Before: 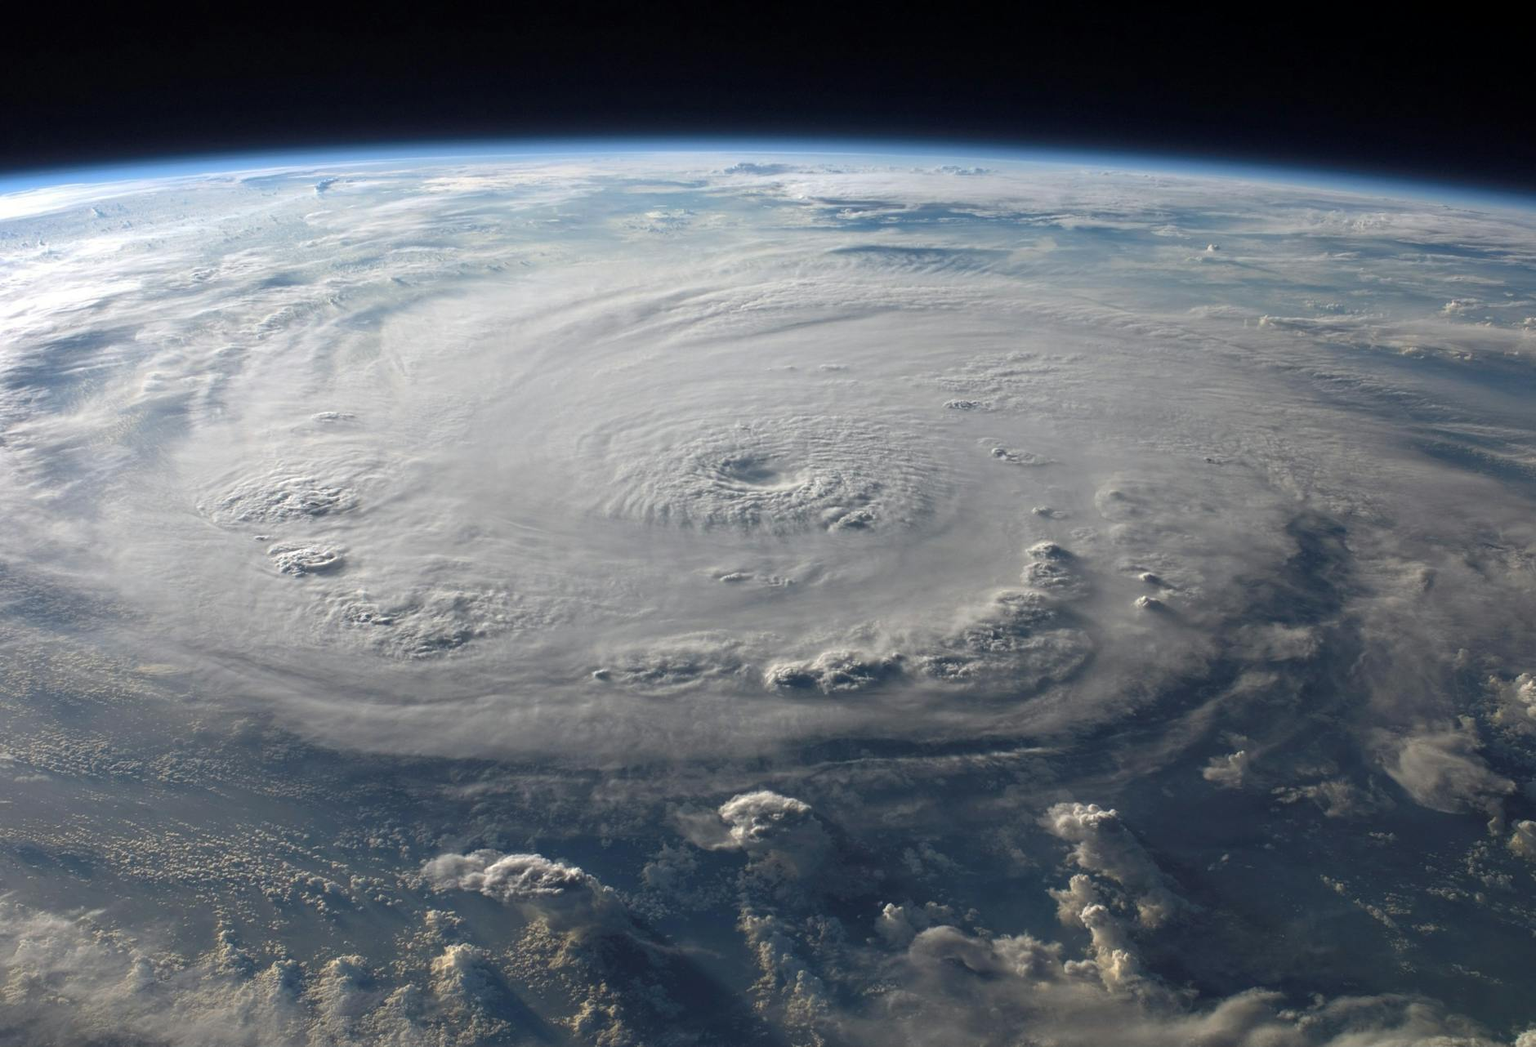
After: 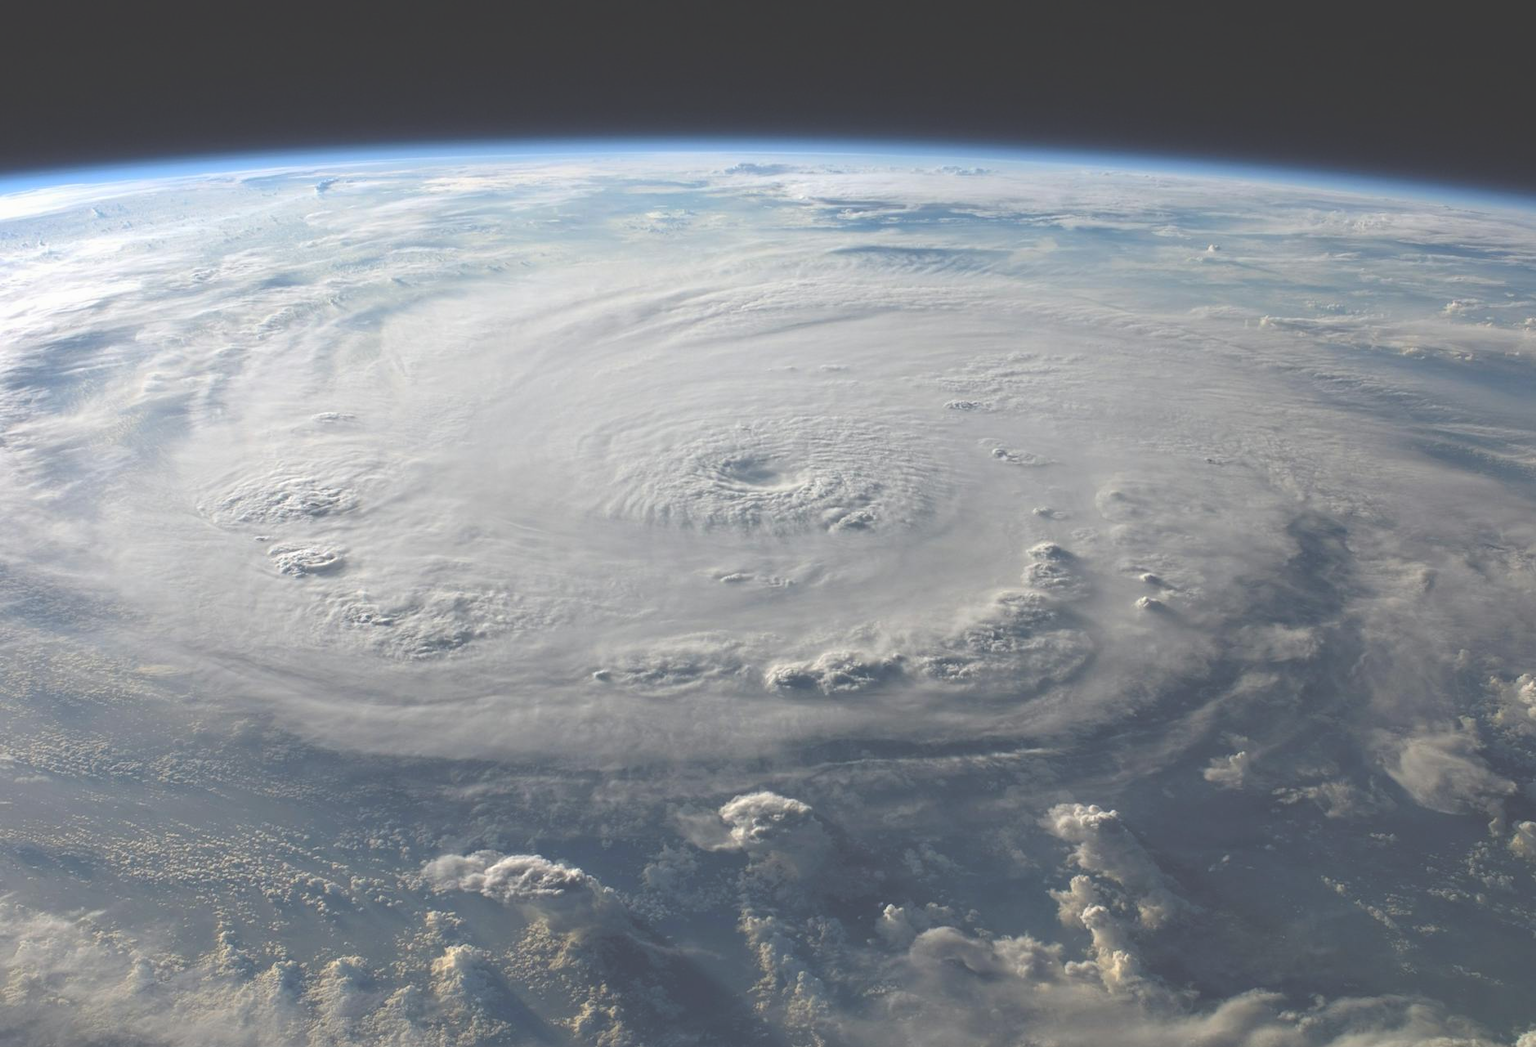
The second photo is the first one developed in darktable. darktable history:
exposure: black level correction -0.022, exposure -0.034 EV, compensate highlight preservation false
contrast brightness saturation: brightness 0.149
